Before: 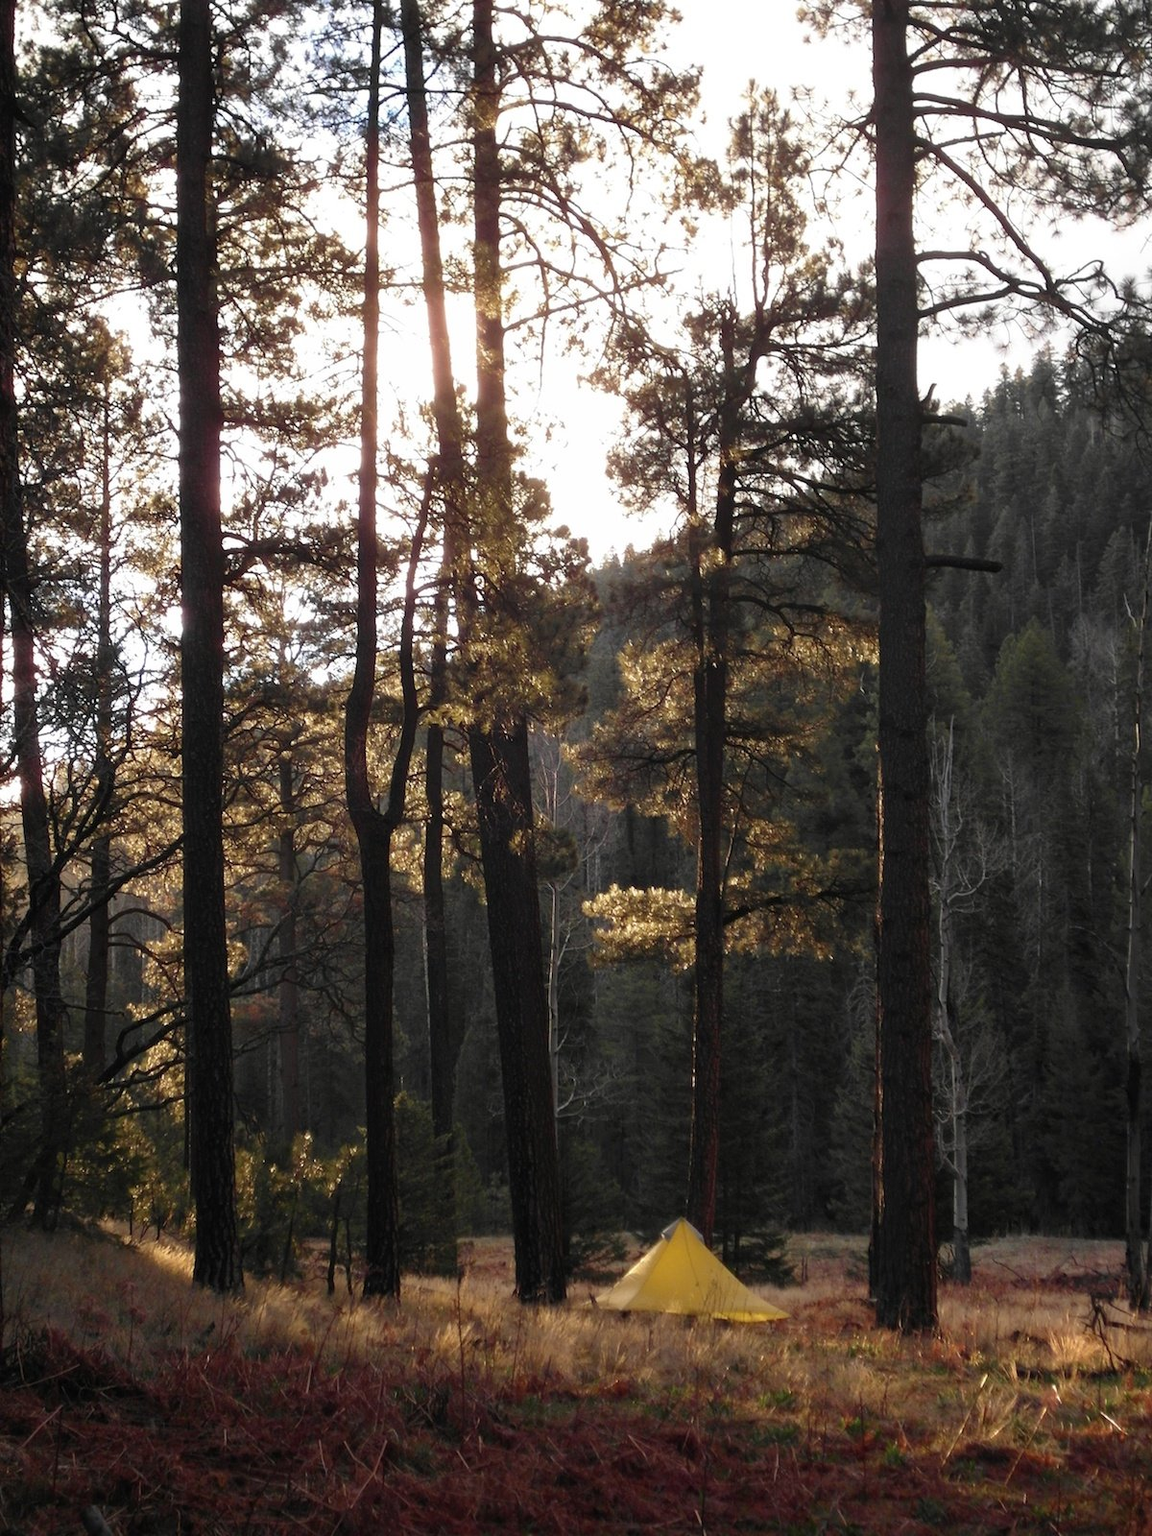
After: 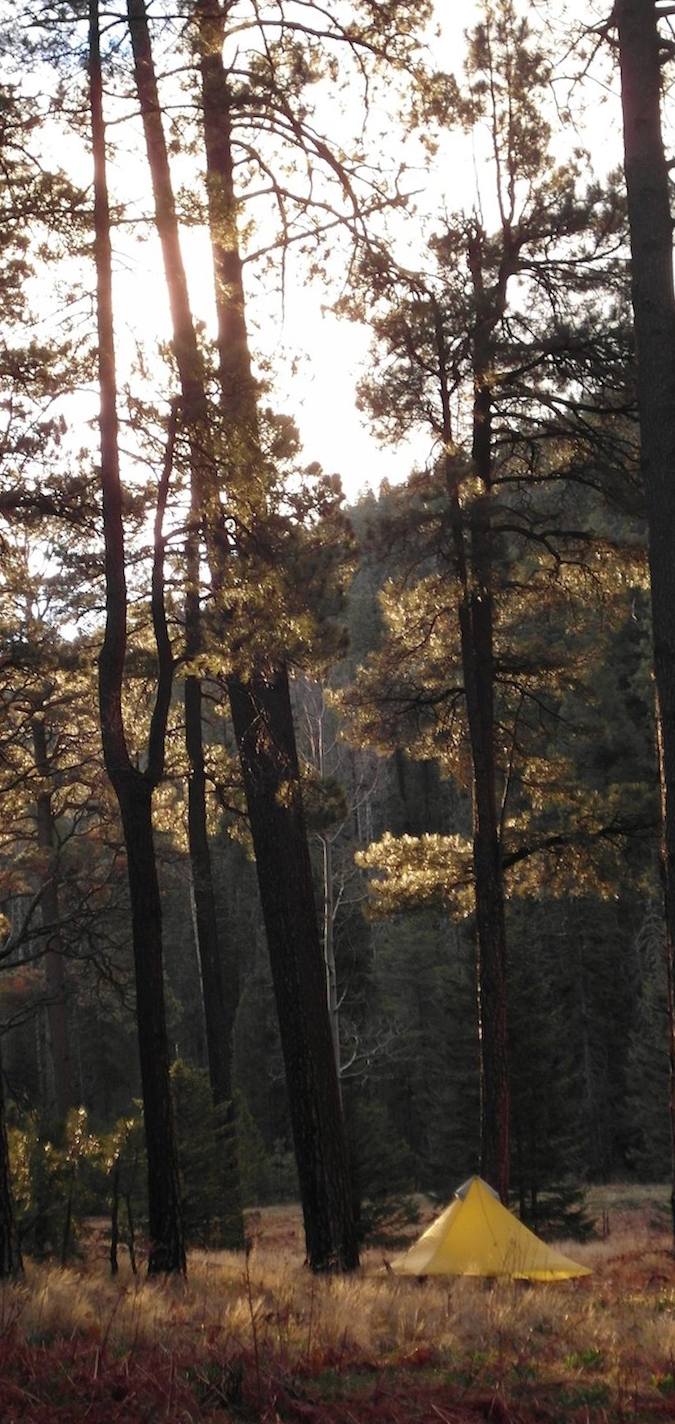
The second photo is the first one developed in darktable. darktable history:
rotate and perspective: rotation -3°, crop left 0.031, crop right 0.968, crop top 0.07, crop bottom 0.93
crop: left 21.674%, right 22.086%
